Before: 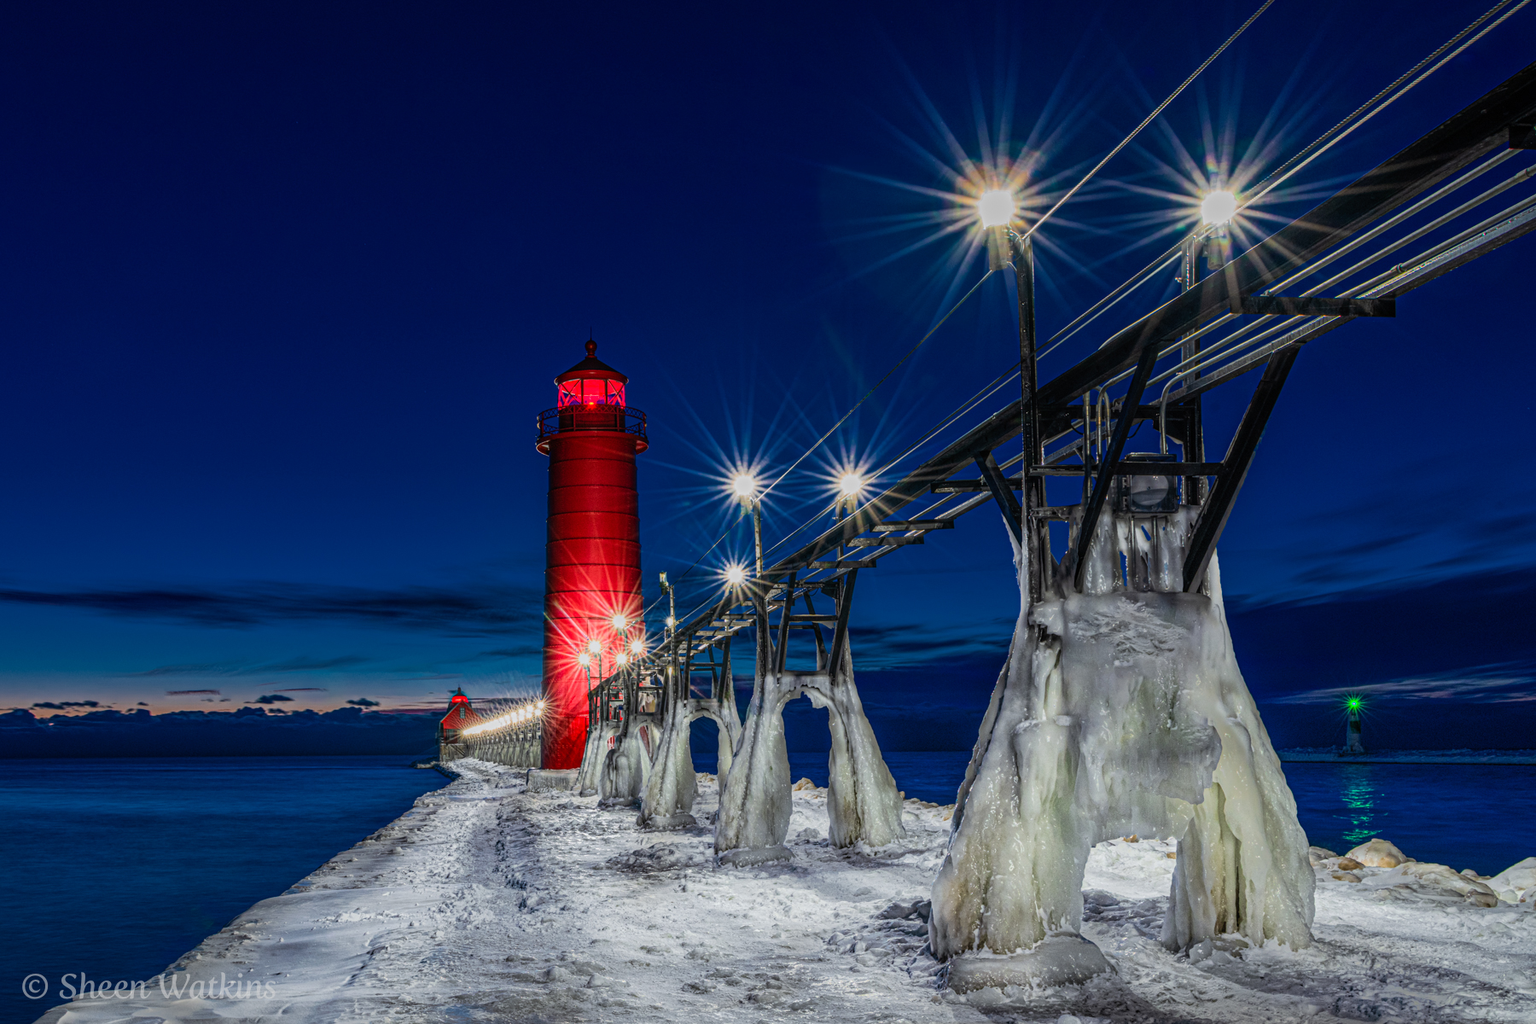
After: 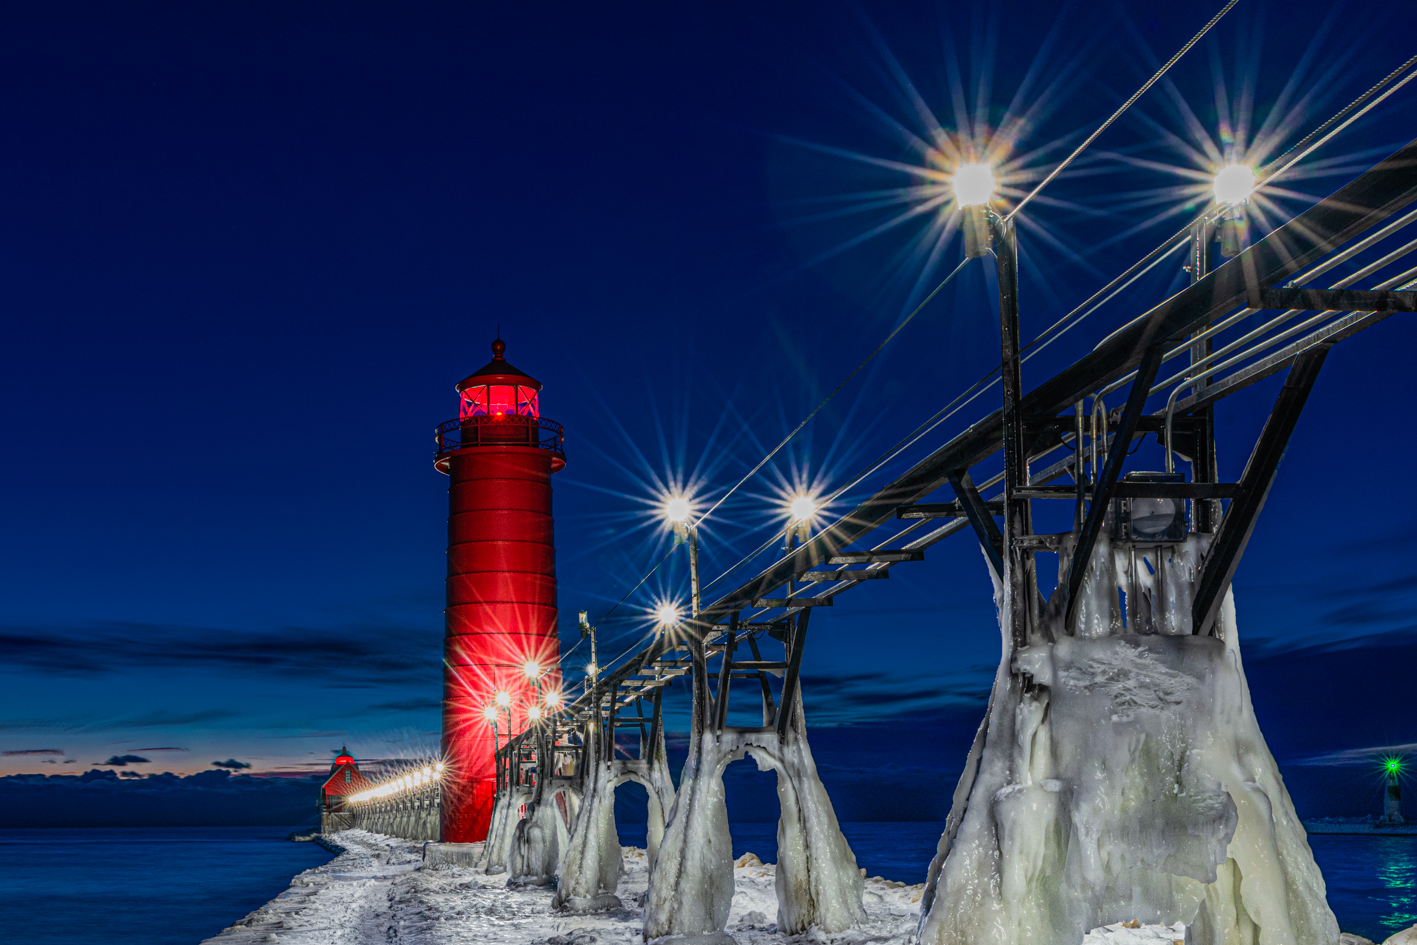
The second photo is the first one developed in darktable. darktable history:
crop and rotate: left 10.78%, top 4.987%, right 10.452%, bottom 16.202%
